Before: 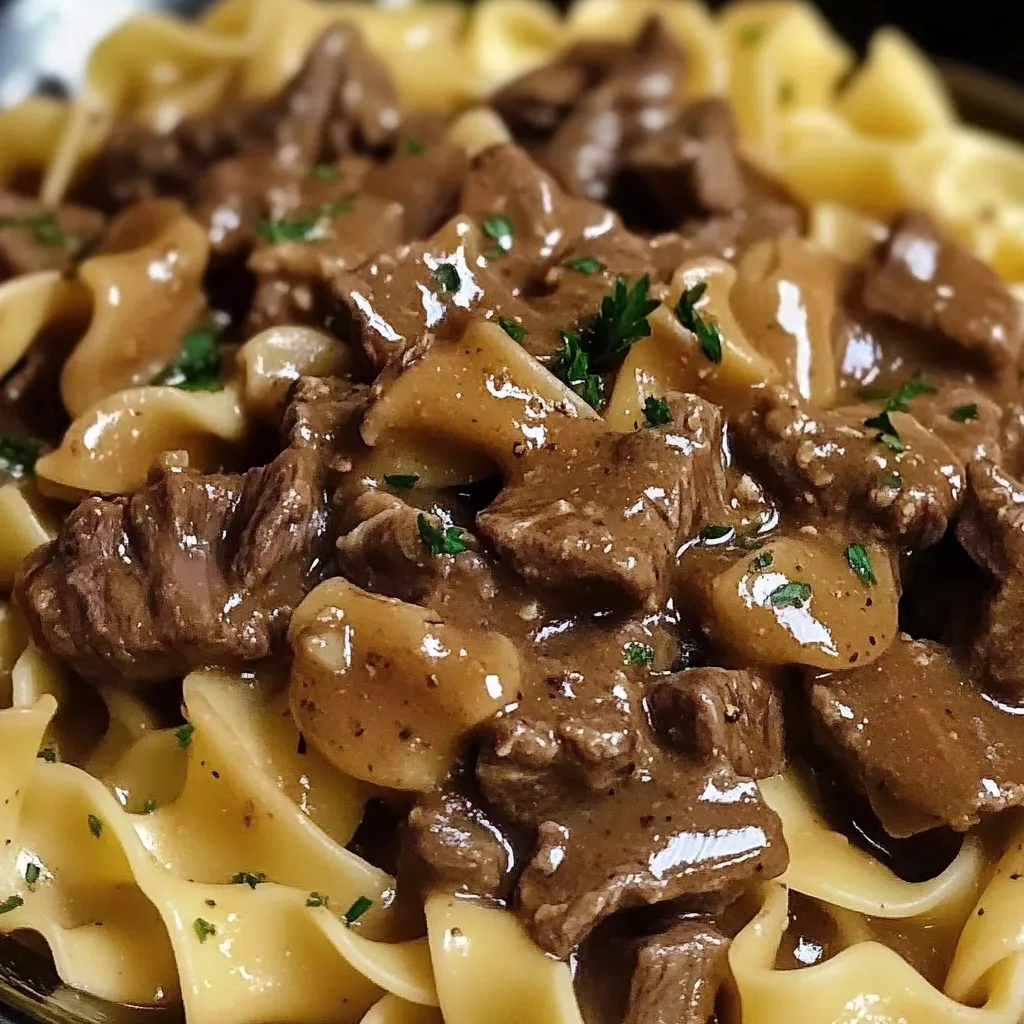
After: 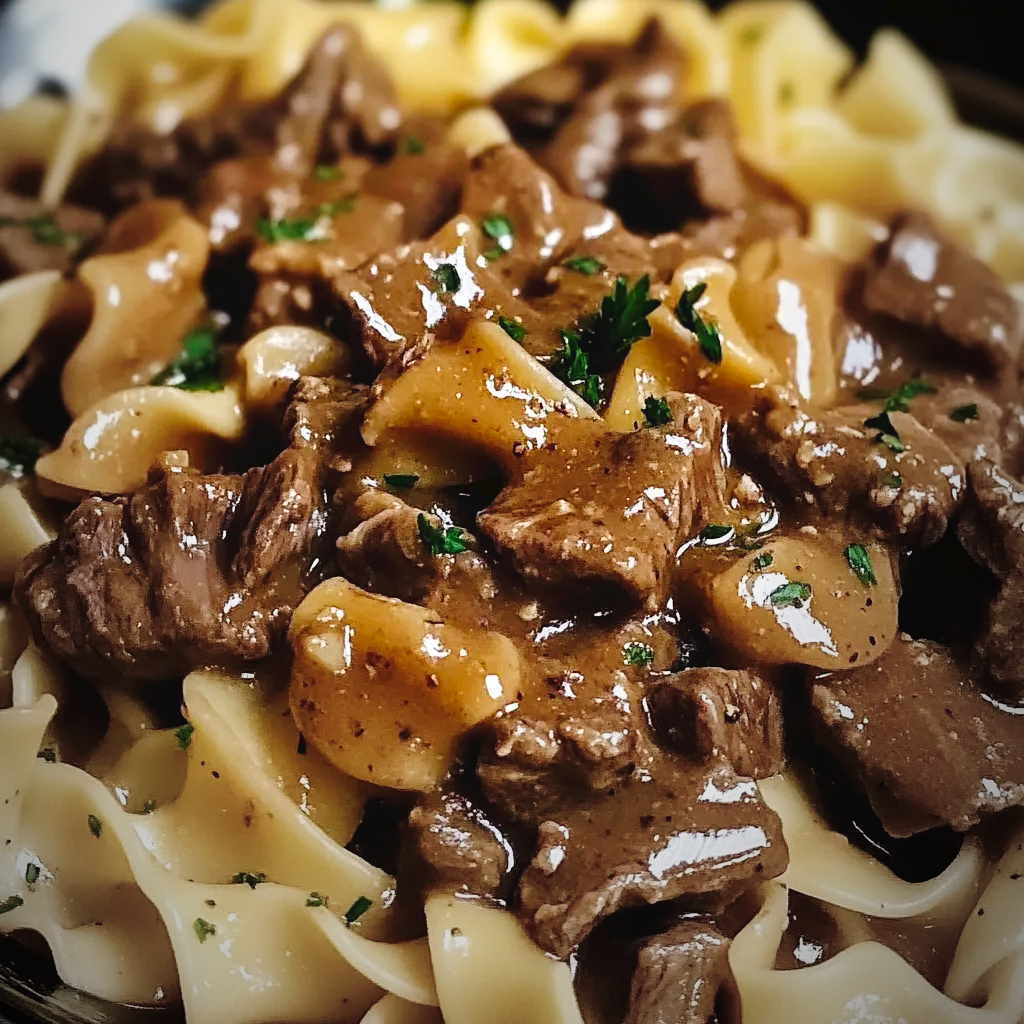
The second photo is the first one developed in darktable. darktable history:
tone curve: curves: ch0 [(0, 0) (0.003, 0.04) (0.011, 0.04) (0.025, 0.043) (0.044, 0.049) (0.069, 0.066) (0.1, 0.095) (0.136, 0.121) (0.177, 0.154) (0.224, 0.211) (0.277, 0.281) (0.335, 0.358) (0.399, 0.452) (0.468, 0.54) (0.543, 0.628) (0.623, 0.721) (0.709, 0.801) (0.801, 0.883) (0.898, 0.948) (1, 1)], preserve colors none
vignetting: fall-off start 72.14%, fall-off radius 108.07%, brightness -0.713, saturation -0.488, center (-0.054, -0.359), width/height ratio 0.729
